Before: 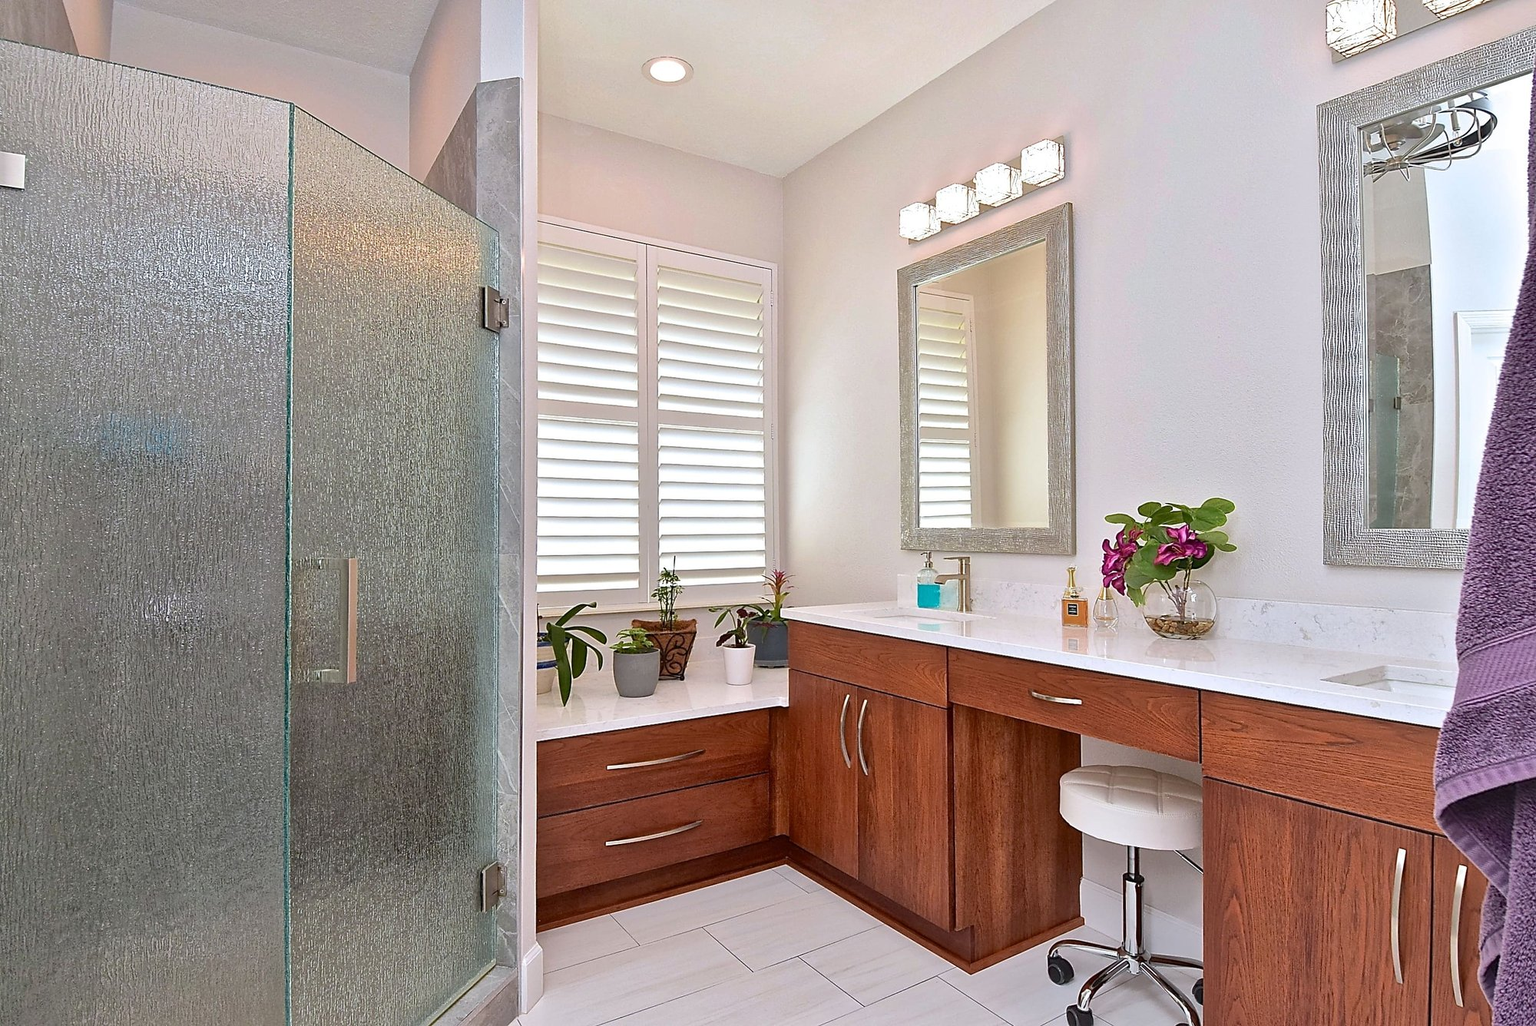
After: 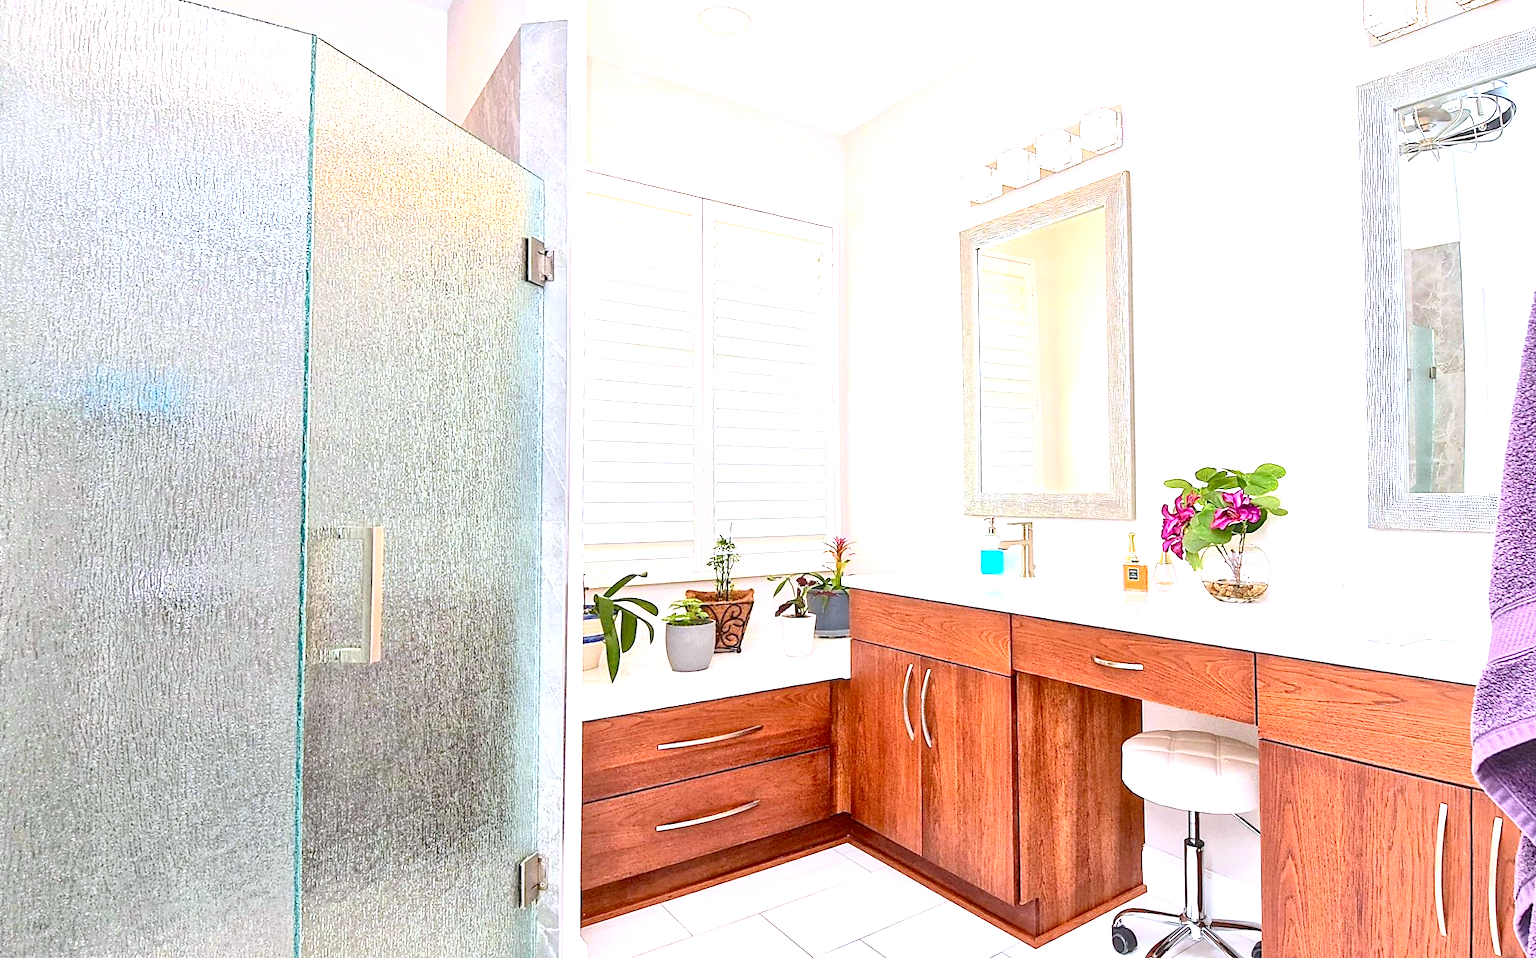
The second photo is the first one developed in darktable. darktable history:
rotate and perspective: rotation -0.013°, lens shift (vertical) -0.027, lens shift (horizontal) 0.178, crop left 0.016, crop right 0.989, crop top 0.082, crop bottom 0.918
exposure: black level correction 0.001, exposure 1.3 EV, compensate highlight preservation false
local contrast: on, module defaults
contrast brightness saturation: contrast 0.2, brightness 0.16, saturation 0.22
crop and rotate: left 1.774%, right 0.633%, bottom 1.28%
white balance: red 0.98, blue 1.034
